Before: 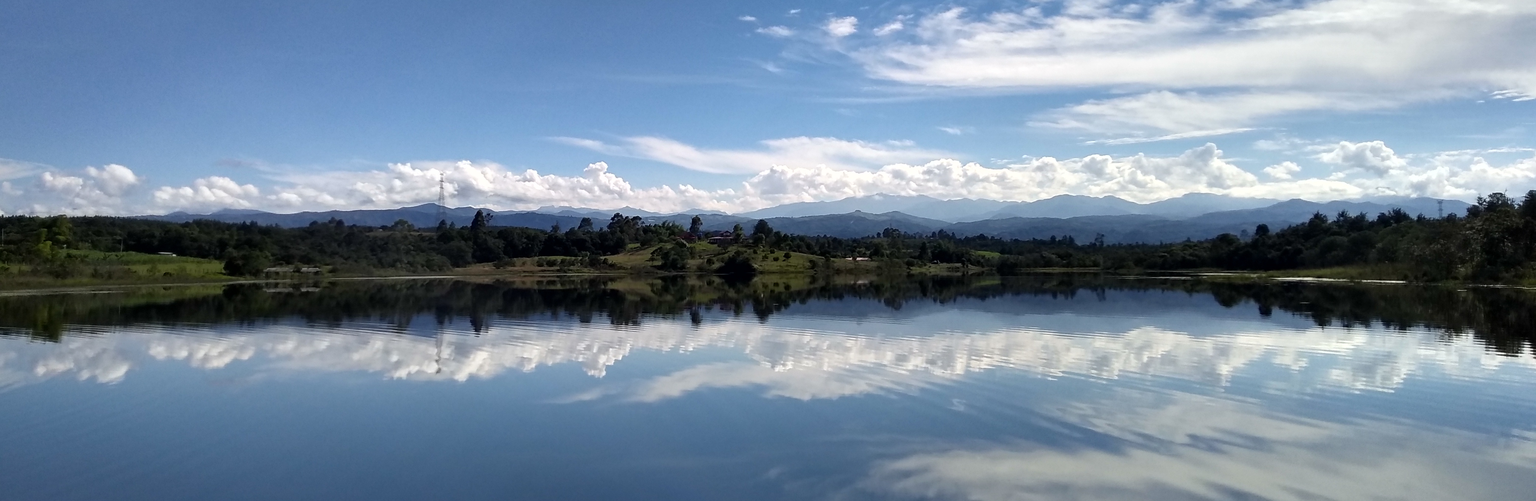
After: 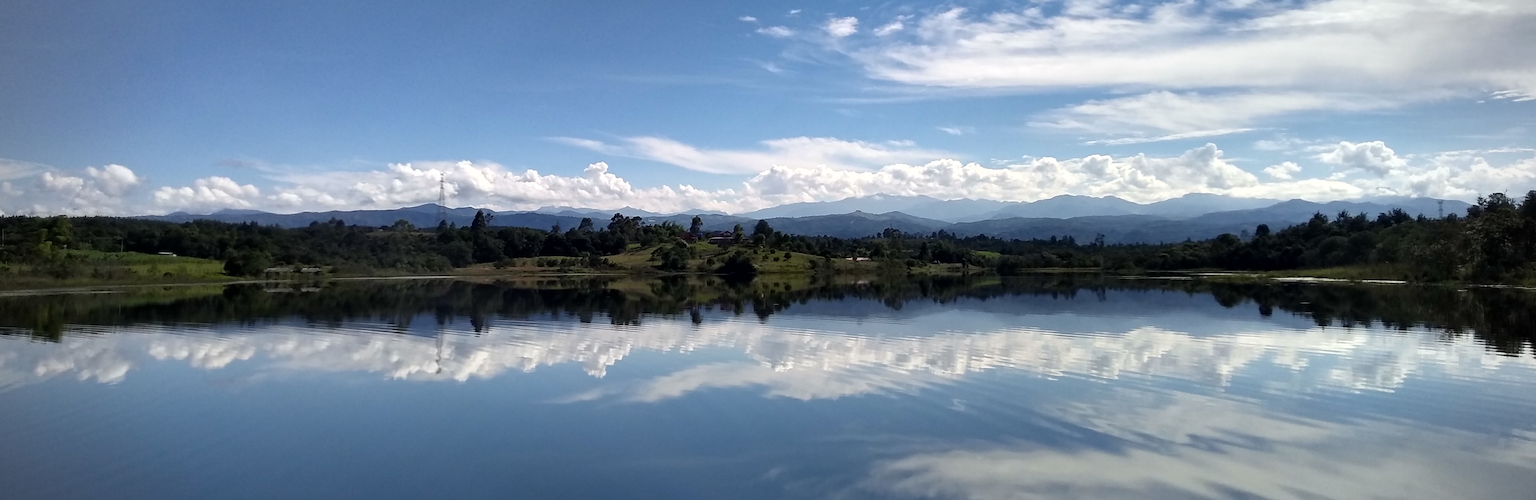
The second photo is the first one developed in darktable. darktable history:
vignetting: fall-off radius 45%, brightness -0.33
rotate and perspective: automatic cropping off
